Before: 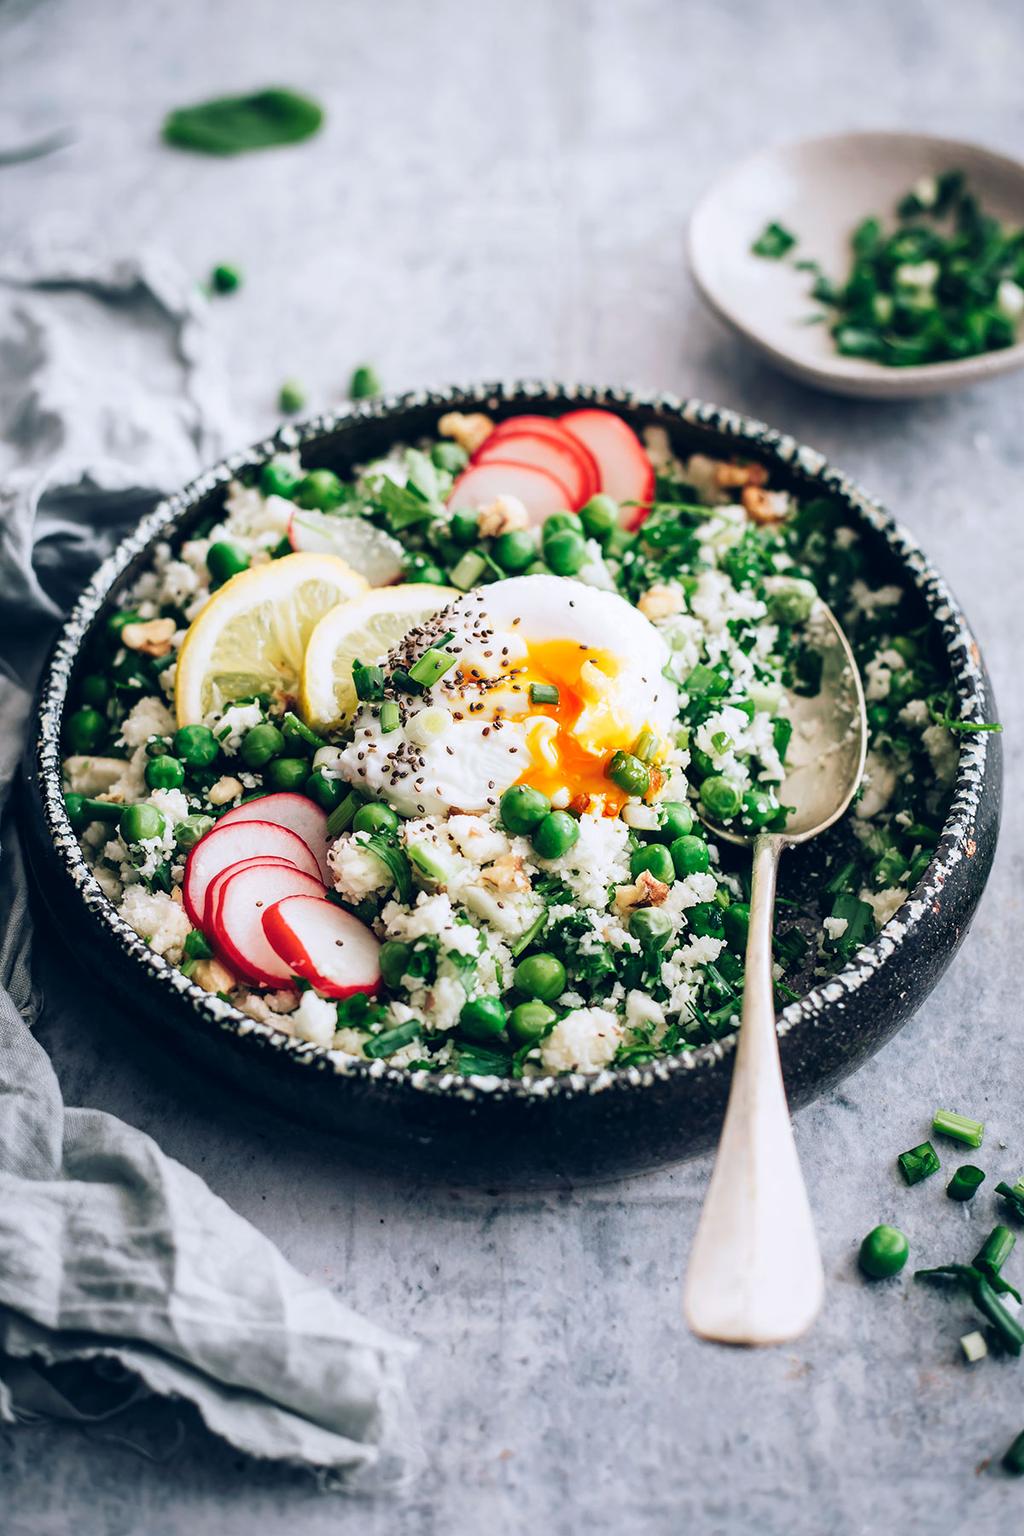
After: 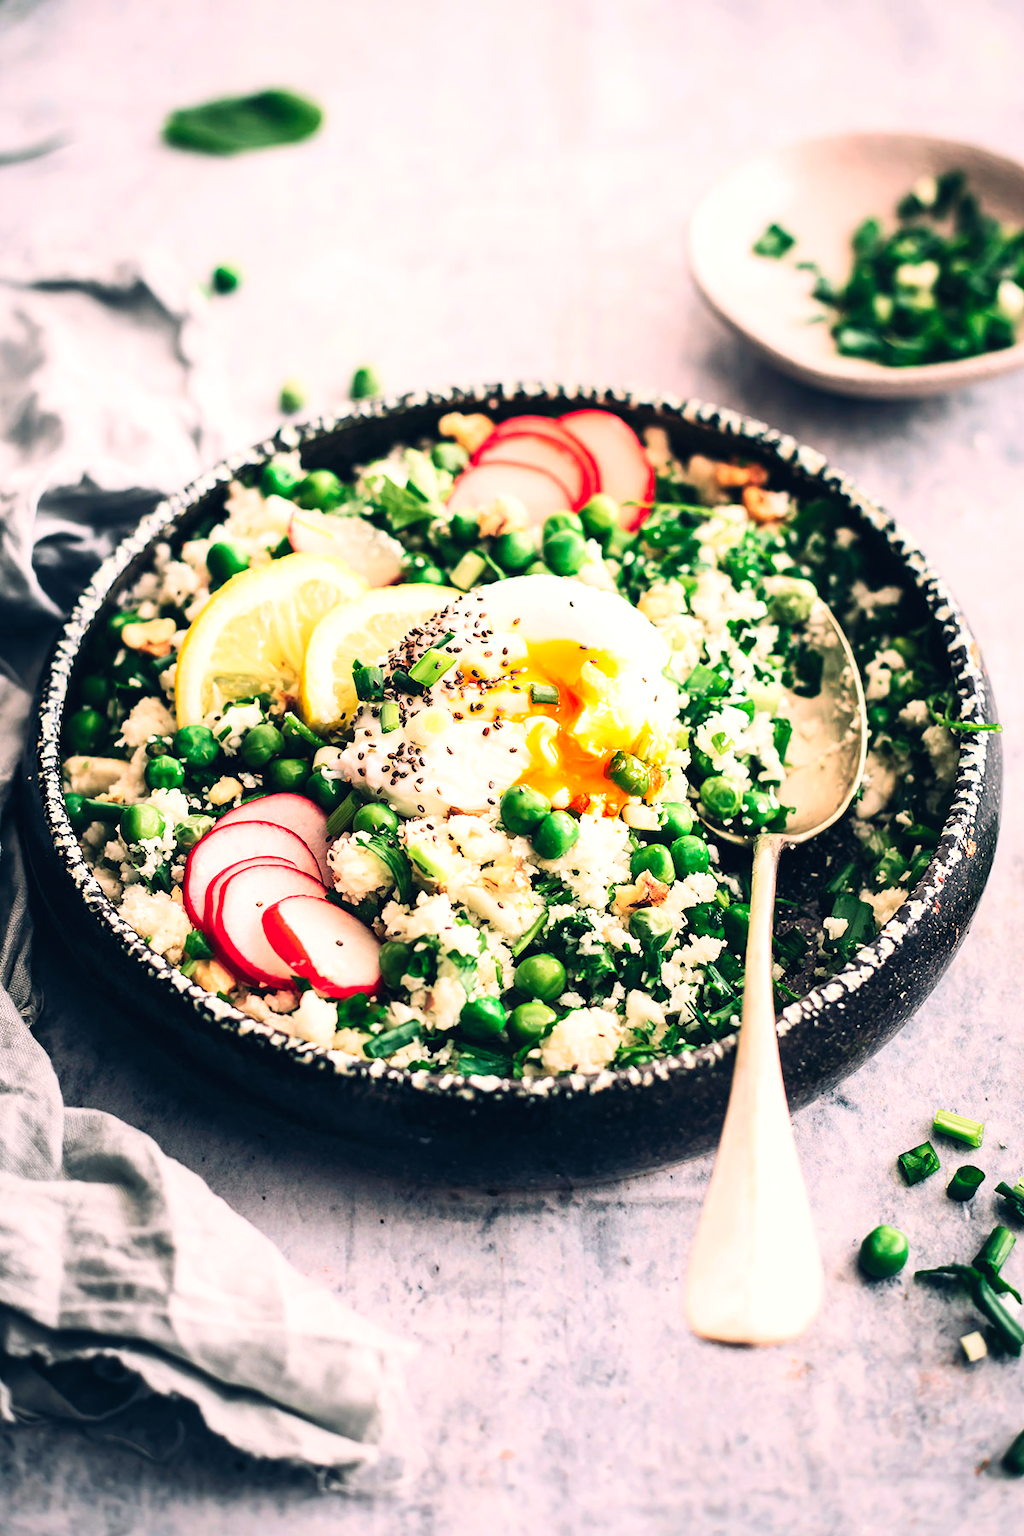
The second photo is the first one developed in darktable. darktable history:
contrast brightness saturation: contrast 0.2, brightness 0.16, saturation 0.22
white balance: red 1.127, blue 0.943
tone equalizer: -8 EV -0.417 EV, -7 EV -0.389 EV, -6 EV -0.333 EV, -5 EV -0.222 EV, -3 EV 0.222 EV, -2 EV 0.333 EV, -1 EV 0.389 EV, +0 EV 0.417 EV, edges refinement/feathering 500, mask exposure compensation -1.57 EV, preserve details no
